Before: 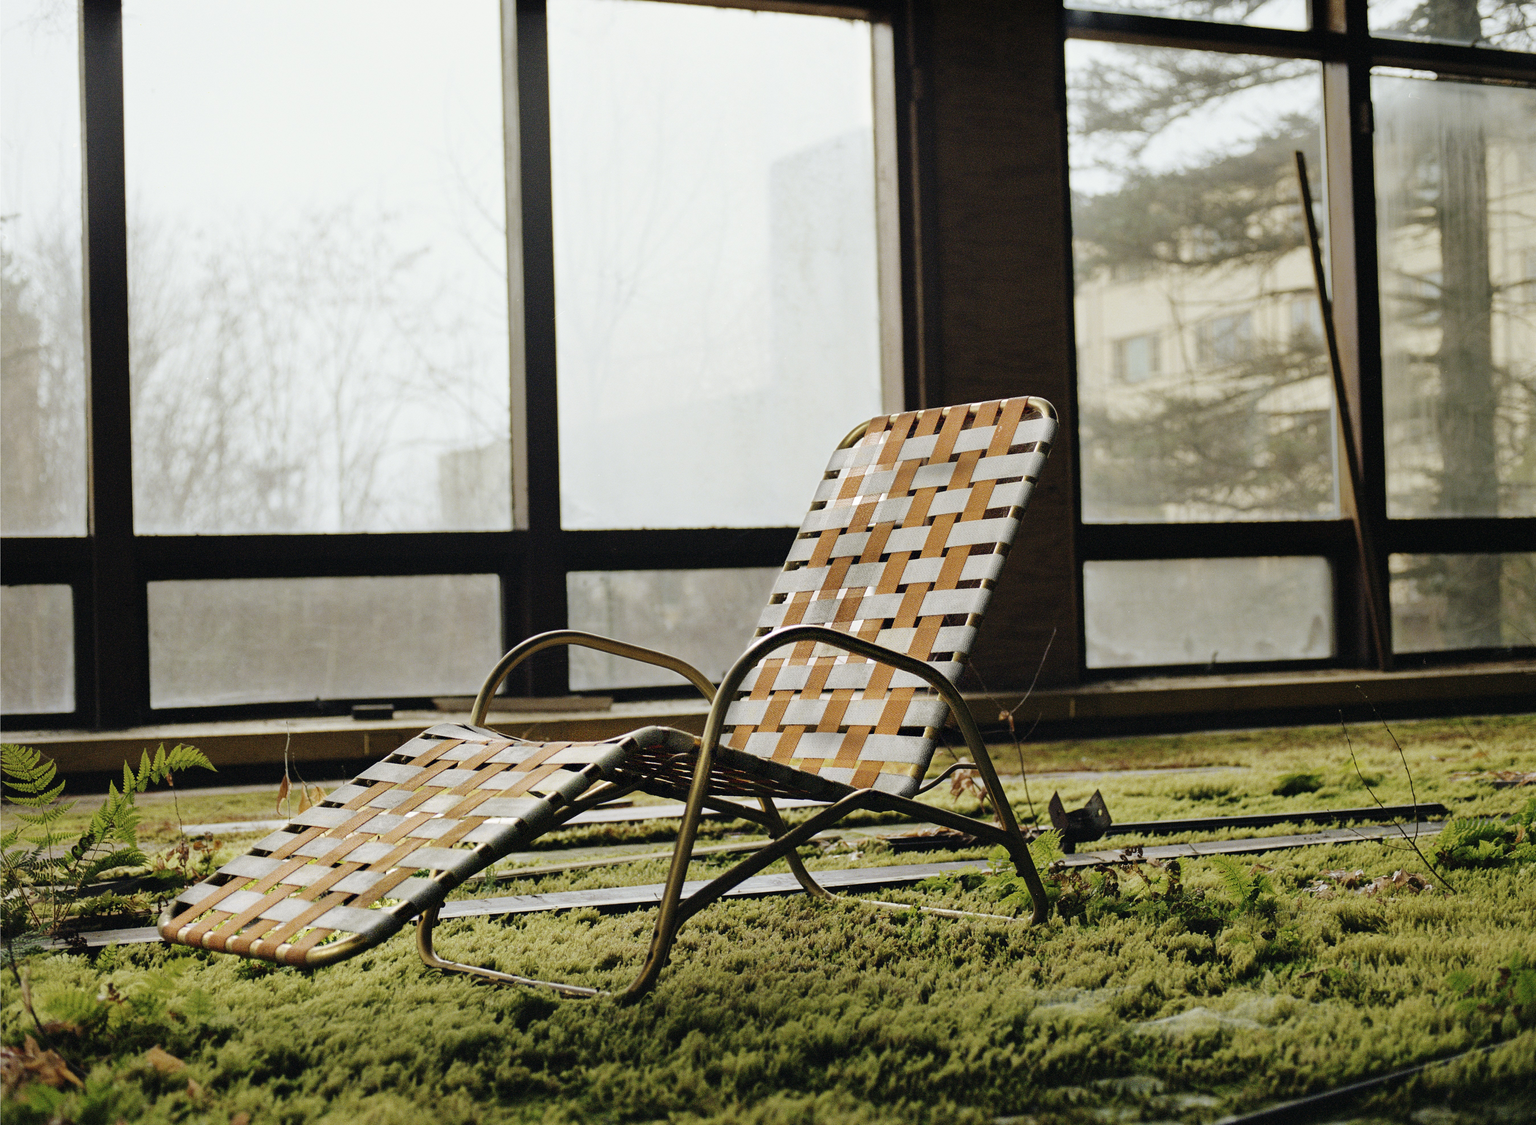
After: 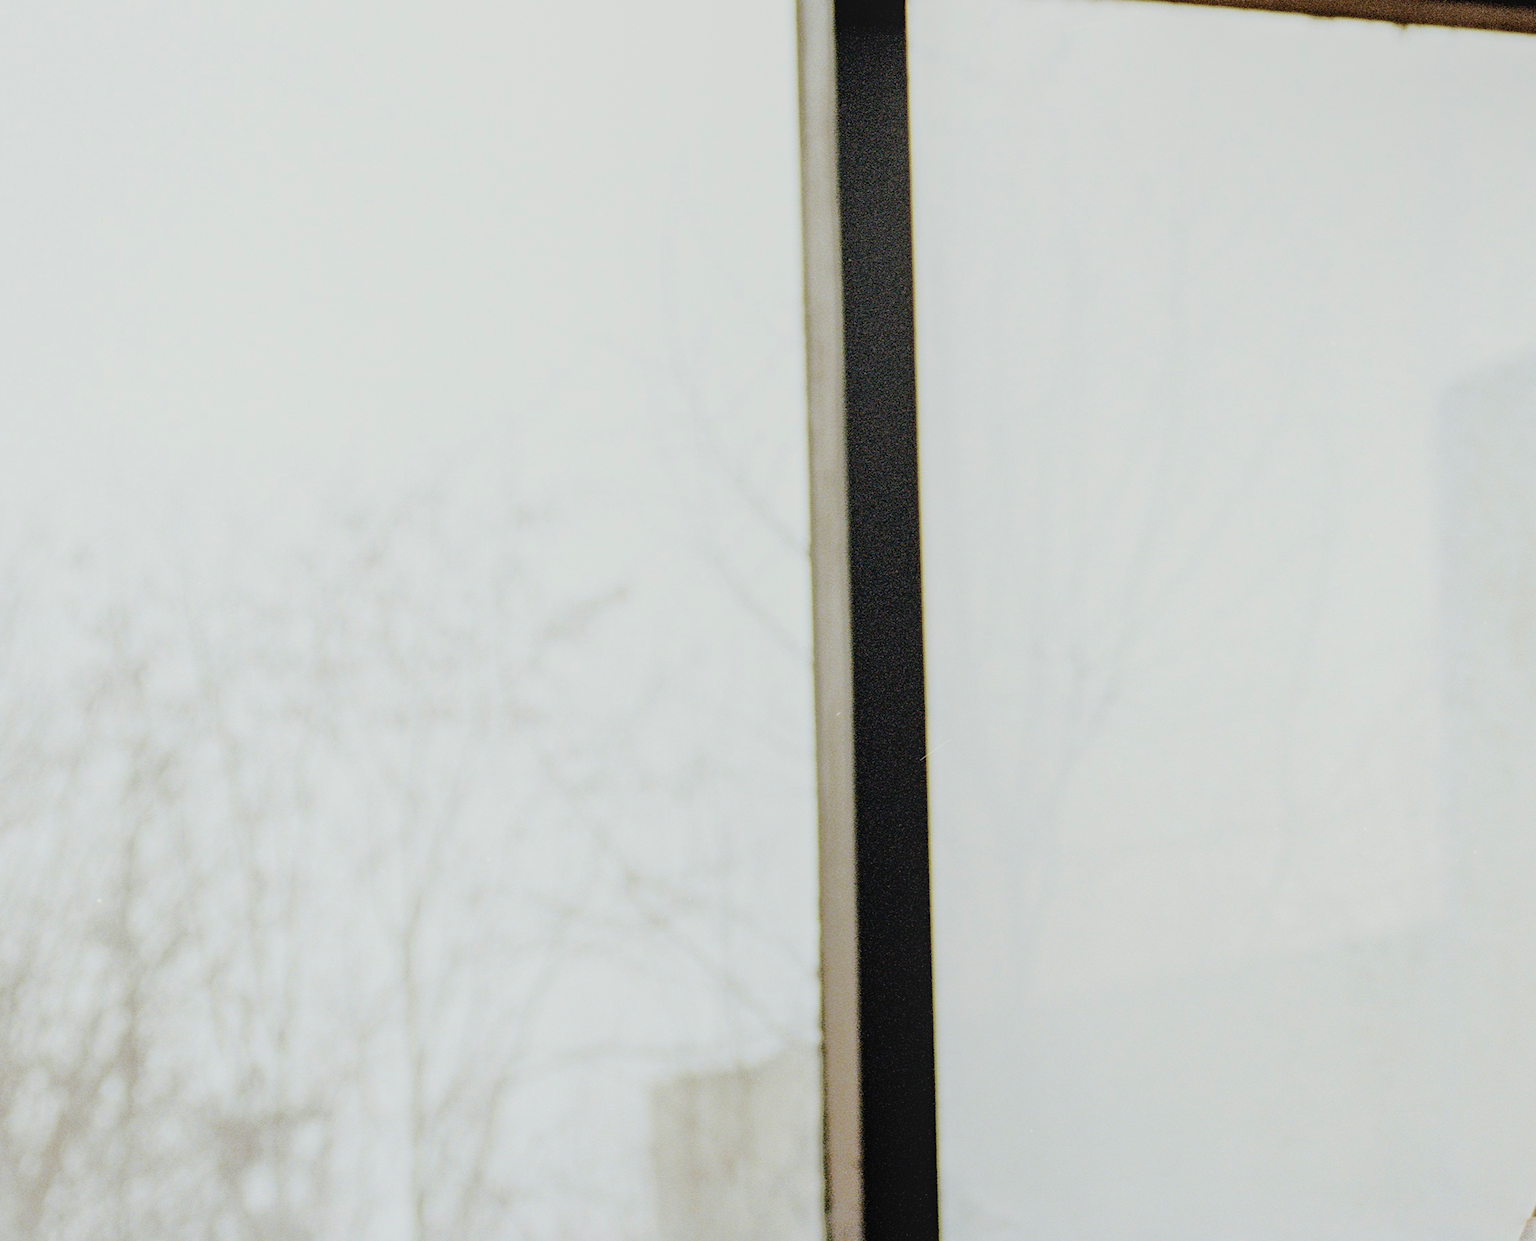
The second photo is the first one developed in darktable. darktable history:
filmic rgb: black relative exposure -7.65 EV, white relative exposure 4.56 EV, hardness 3.61, color science v6 (2022)
tone equalizer: -8 EV -0.417 EV, -7 EV -0.389 EV, -6 EV -0.333 EV, -5 EV -0.222 EV, -3 EV 0.222 EV, -2 EV 0.333 EV, -1 EV 0.389 EV, +0 EV 0.417 EV, edges refinement/feathering 500, mask exposure compensation -1.57 EV, preserve details no
crop and rotate: left 10.817%, top 0.062%, right 47.194%, bottom 53.626%
local contrast: on, module defaults
